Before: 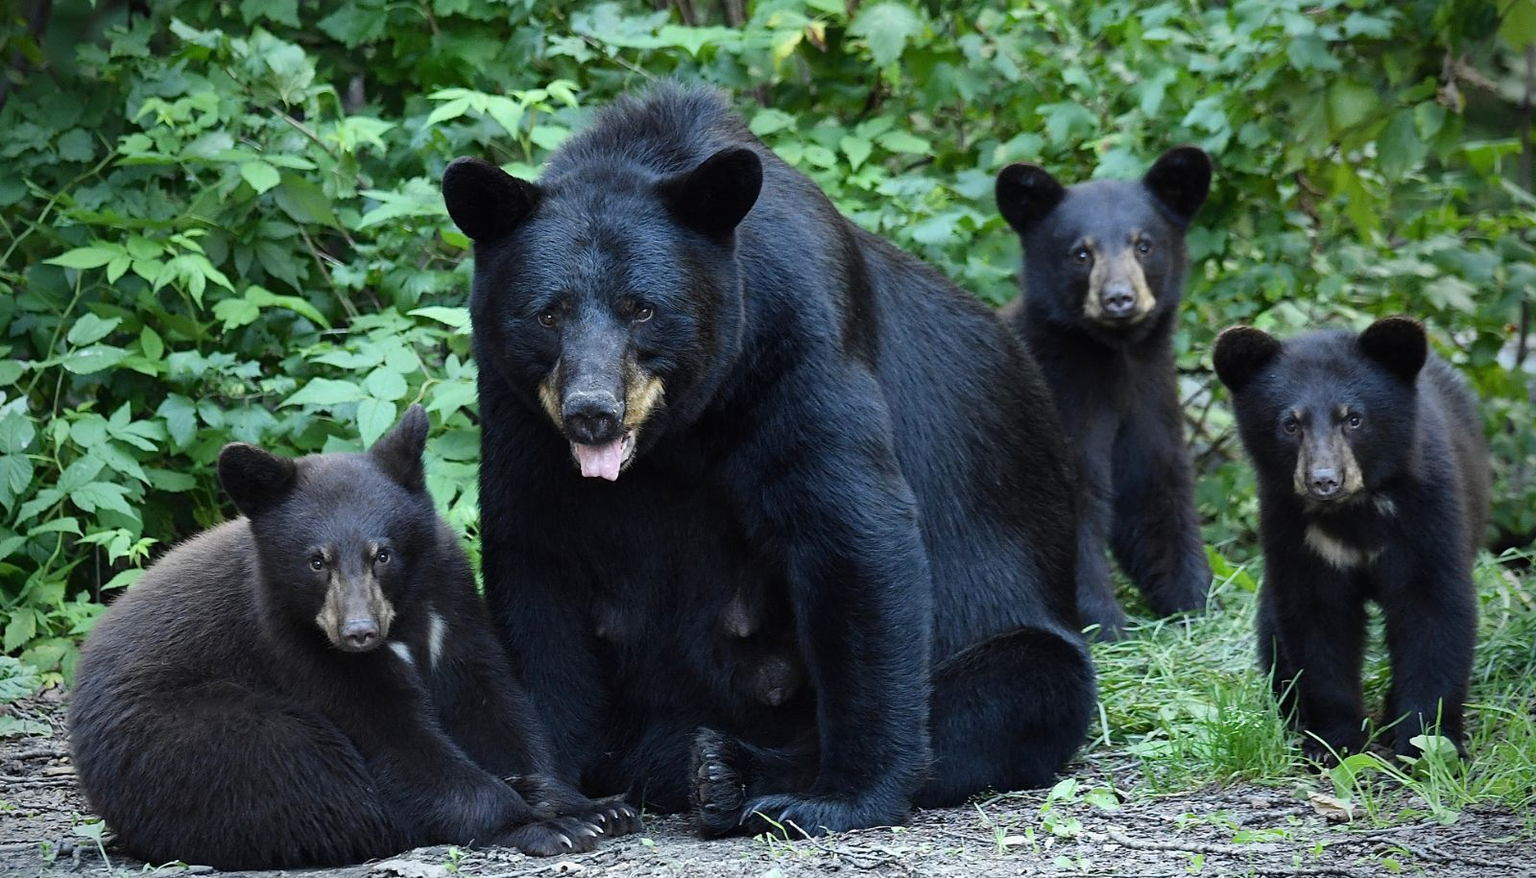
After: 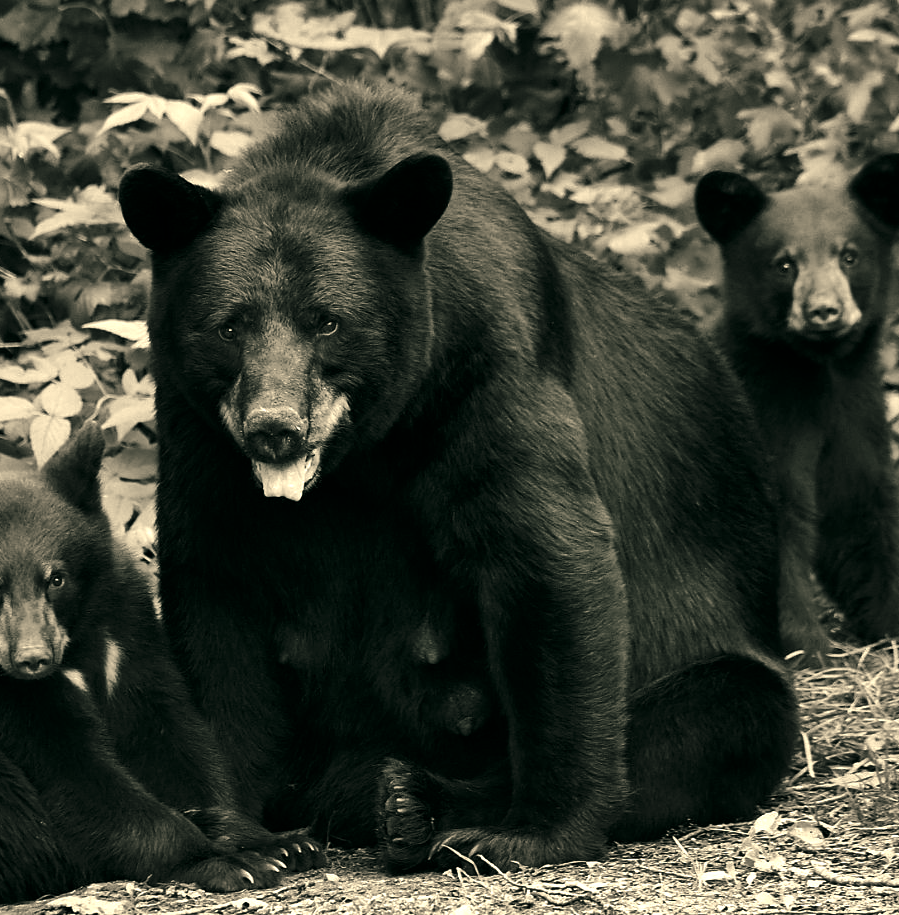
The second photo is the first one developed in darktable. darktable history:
exposure: exposure 0.014 EV, compensate highlight preservation false
shadows and highlights: radius 106.54, shadows 40.47, highlights -71.66, low approximation 0.01, soften with gaussian
color balance rgb: shadows lift › luminance -8.049%, shadows lift › chroma 2.436%, shadows lift › hue 164.81°, perceptual saturation grading › global saturation -0.105%, perceptual saturation grading › highlights -34.173%, perceptual saturation grading › mid-tones 15.008%, perceptual saturation grading › shadows 47.712%, perceptual brilliance grading › global brilliance 10.884%, global vibrance 20%
crop: left 21.388%, right 22.365%
contrast brightness saturation: brightness -0.251, saturation 0.199
color correction: highlights a* 2.53, highlights b* 23.48
color calibration: output gray [0.21, 0.42, 0.37, 0], gray › normalize channels true, x 0.37, y 0.382, temperature 4320.74 K, gamut compression 0.008
